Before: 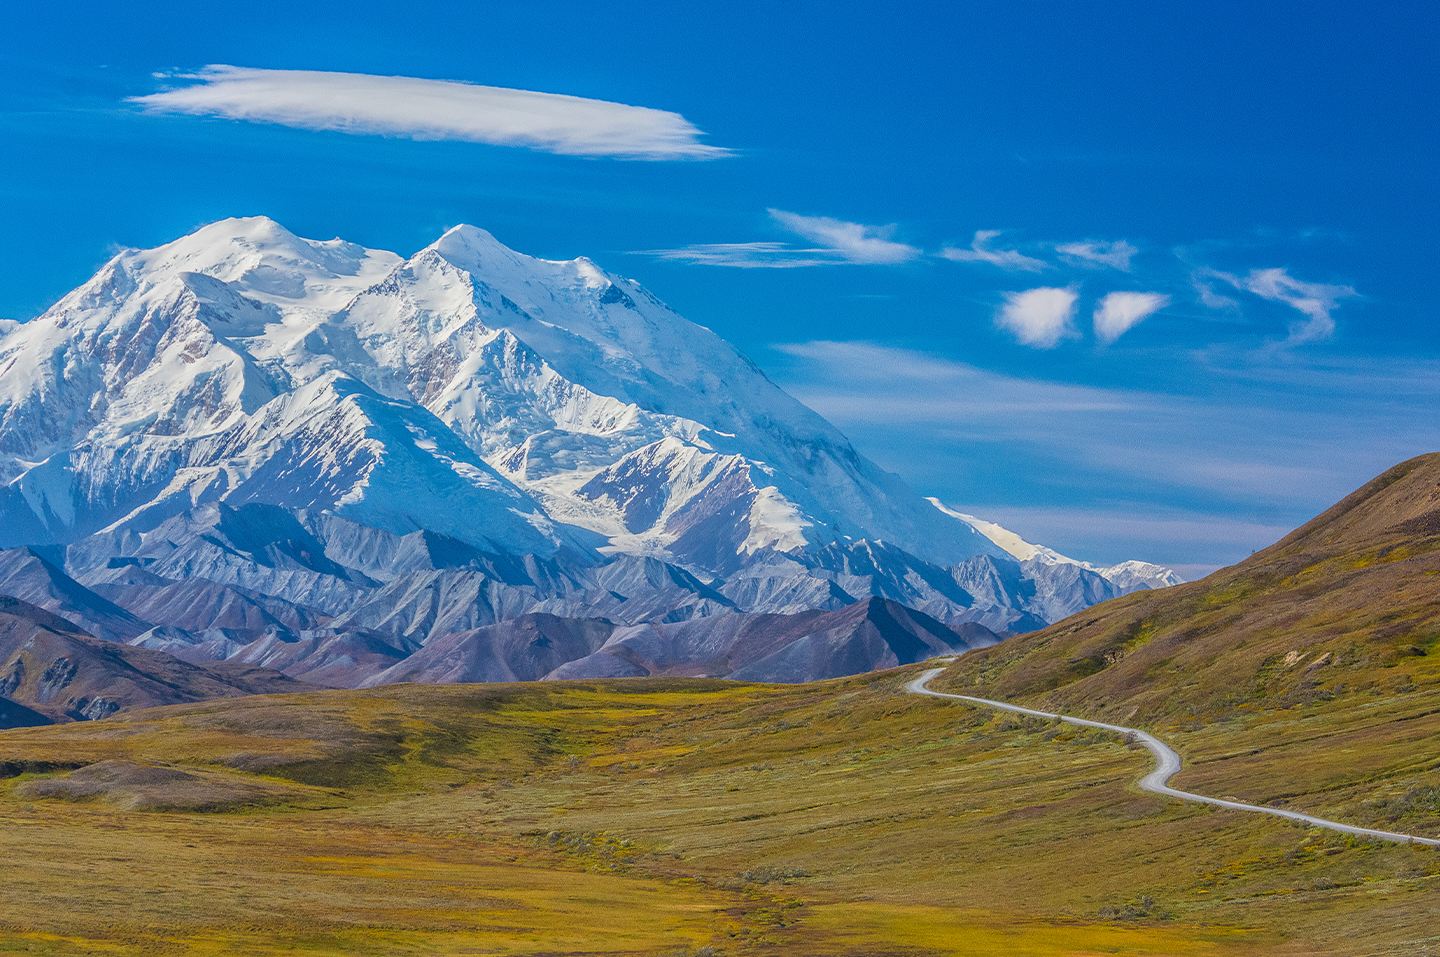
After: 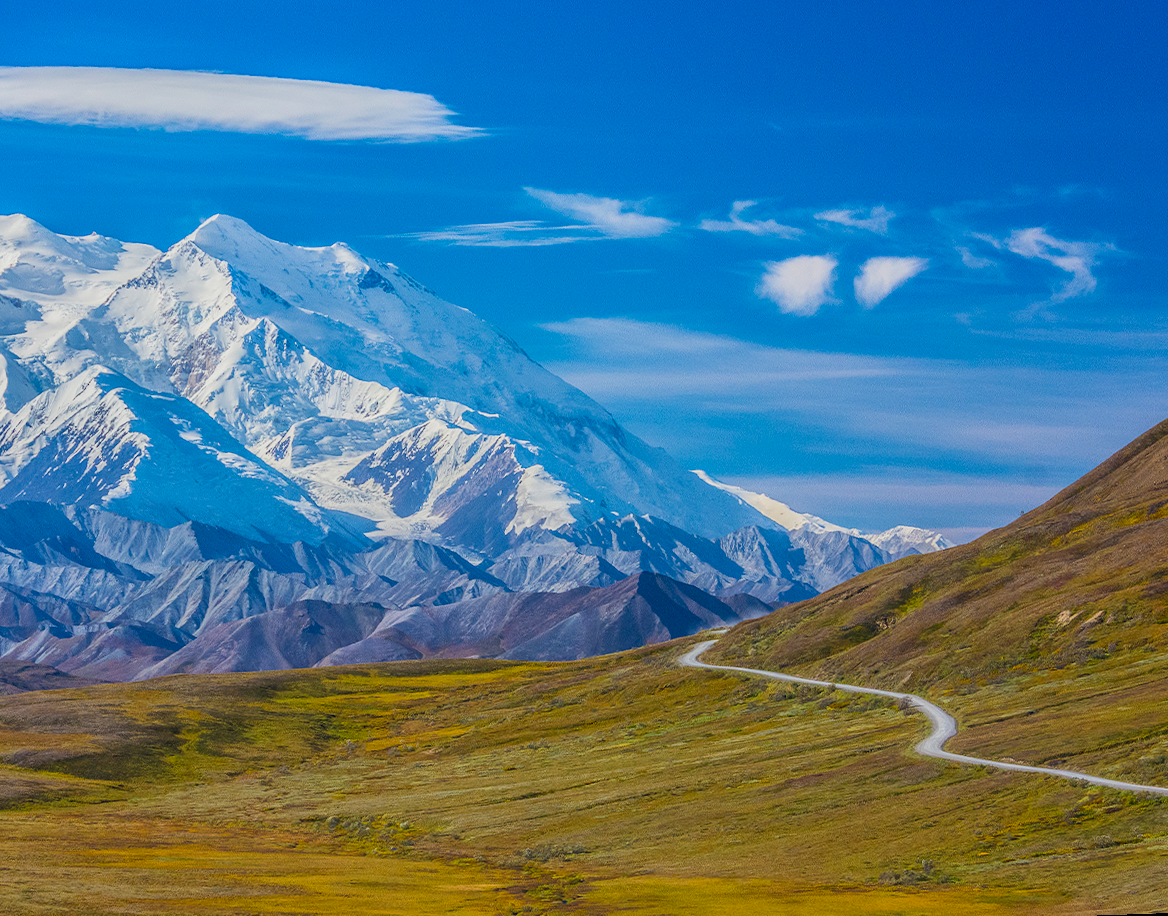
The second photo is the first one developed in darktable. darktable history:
rotate and perspective: rotation -2.12°, lens shift (vertical) 0.009, lens shift (horizontal) -0.008, automatic cropping original format, crop left 0.036, crop right 0.964, crop top 0.05, crop bottom 0.959
color balance: contrast -15%
contrast brightness saturation: contrast 0.18, saturation 0.3
crop and rotate: left 14.584%
